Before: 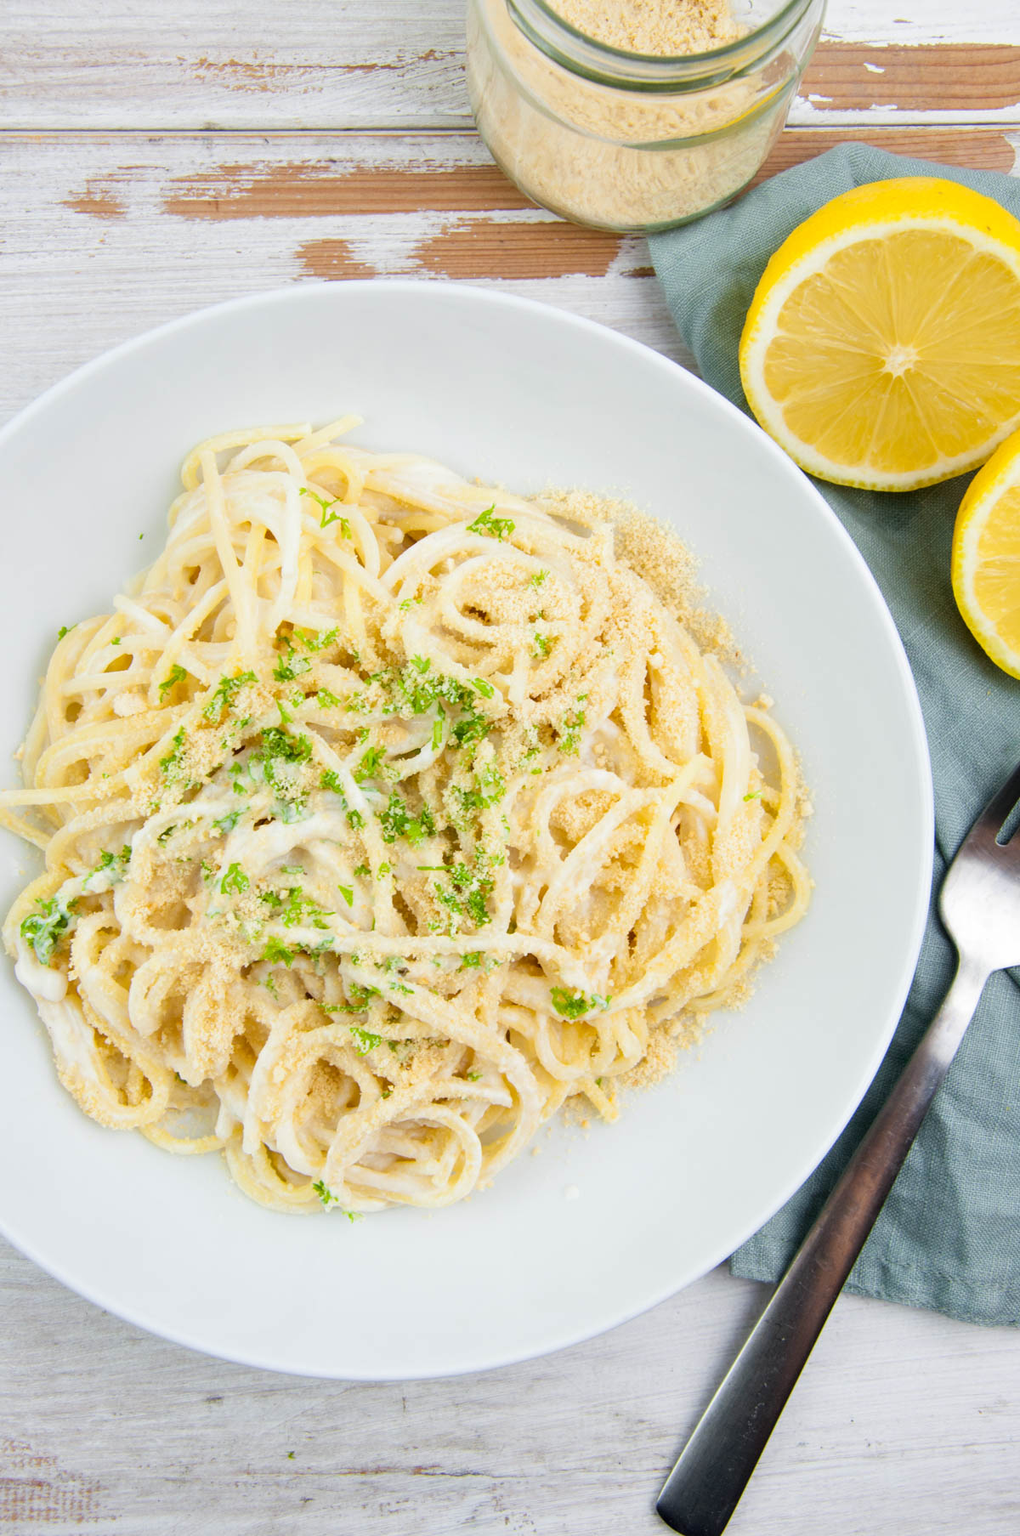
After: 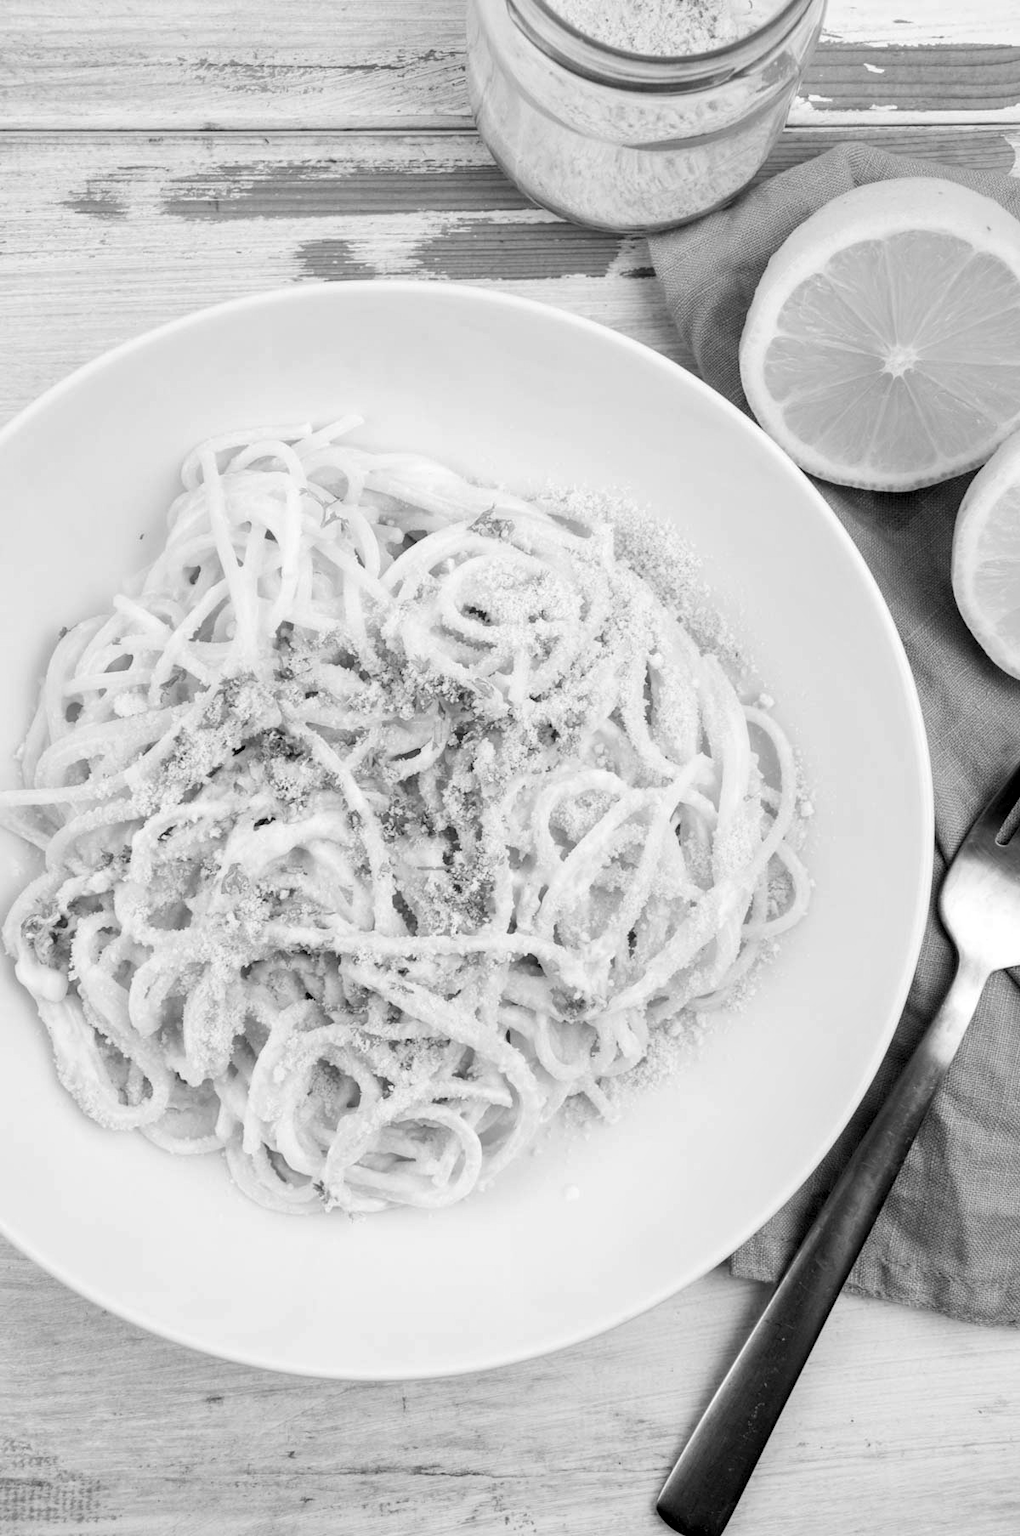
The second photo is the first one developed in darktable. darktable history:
monochrome: a -3.63, b -0.465
local contrast: highlights 25%, shadows 75%, midtone range 0.75
